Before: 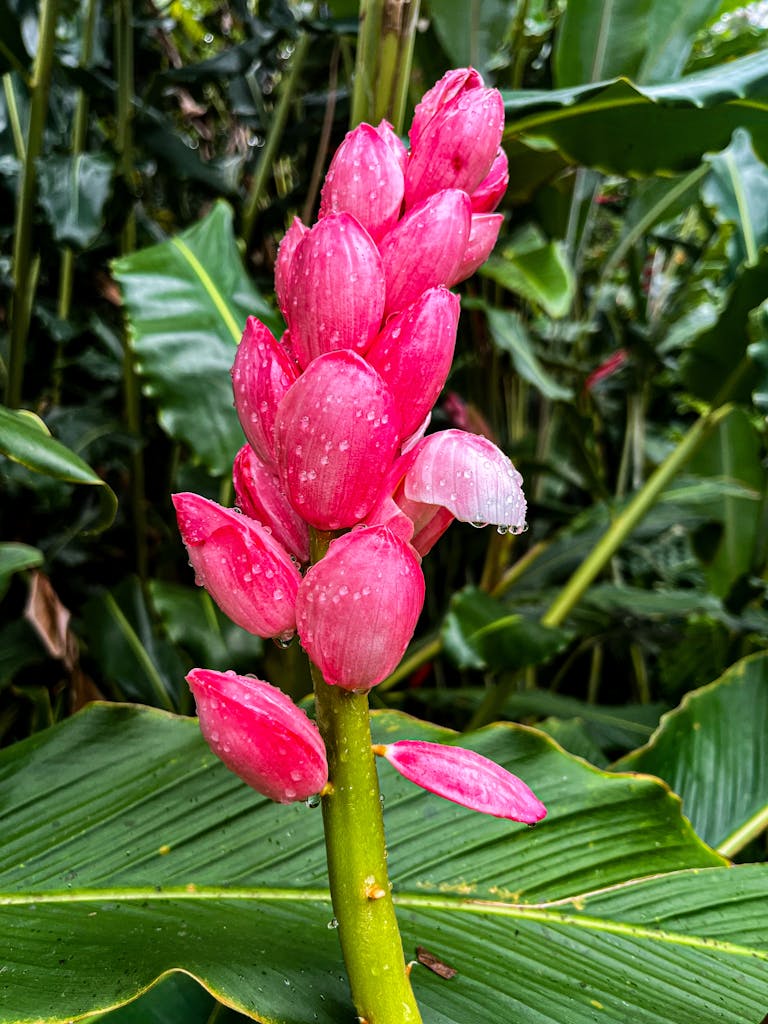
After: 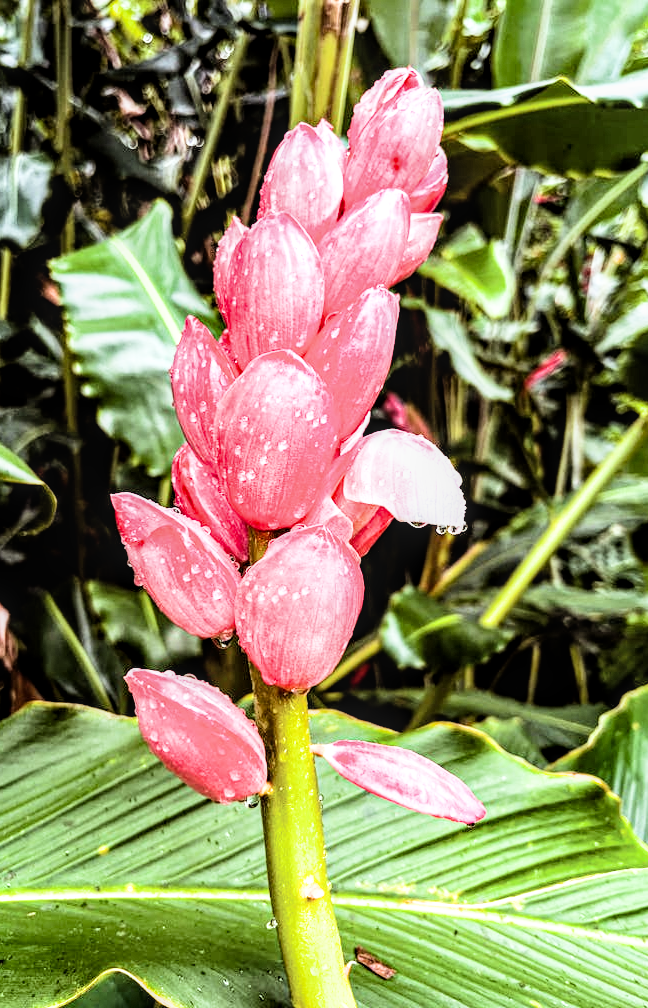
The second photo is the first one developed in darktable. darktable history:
local contrast: detail 130%
crop: left 8.026%, right 7.374%
exposure: black level correction 0, exposure 1.45 EV, compensate exposure bias true, compensate highlight preservation false
contrast brightness saturation: contrast 0.07
filmic rgb: black relative exposure -5 EV, white relative exposure 3.5 EV, hardness 3.19, contrast 1.5, highlights saturation mix -50%
shadows and highlights: radius 93.07, shadows -14.46, white point adjustment 0.23, highlights 31.48, compress 48.23%, highlights color adjustment 52.79%, soften with gaussian
rgb levels: mode RGB, independent channels, levels [[0, 0.474, 1], [0, 0.5, 1], [0, 0.5, 1]]
